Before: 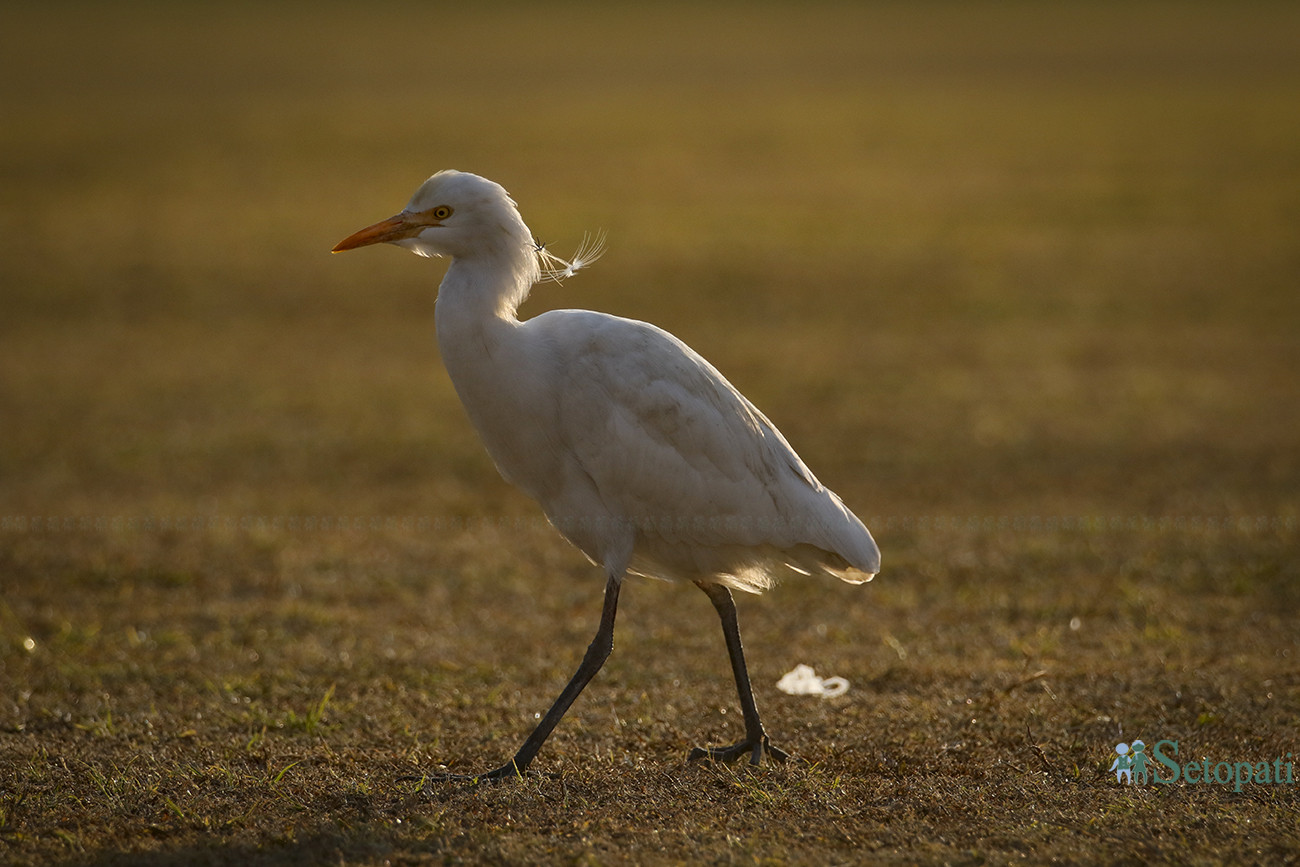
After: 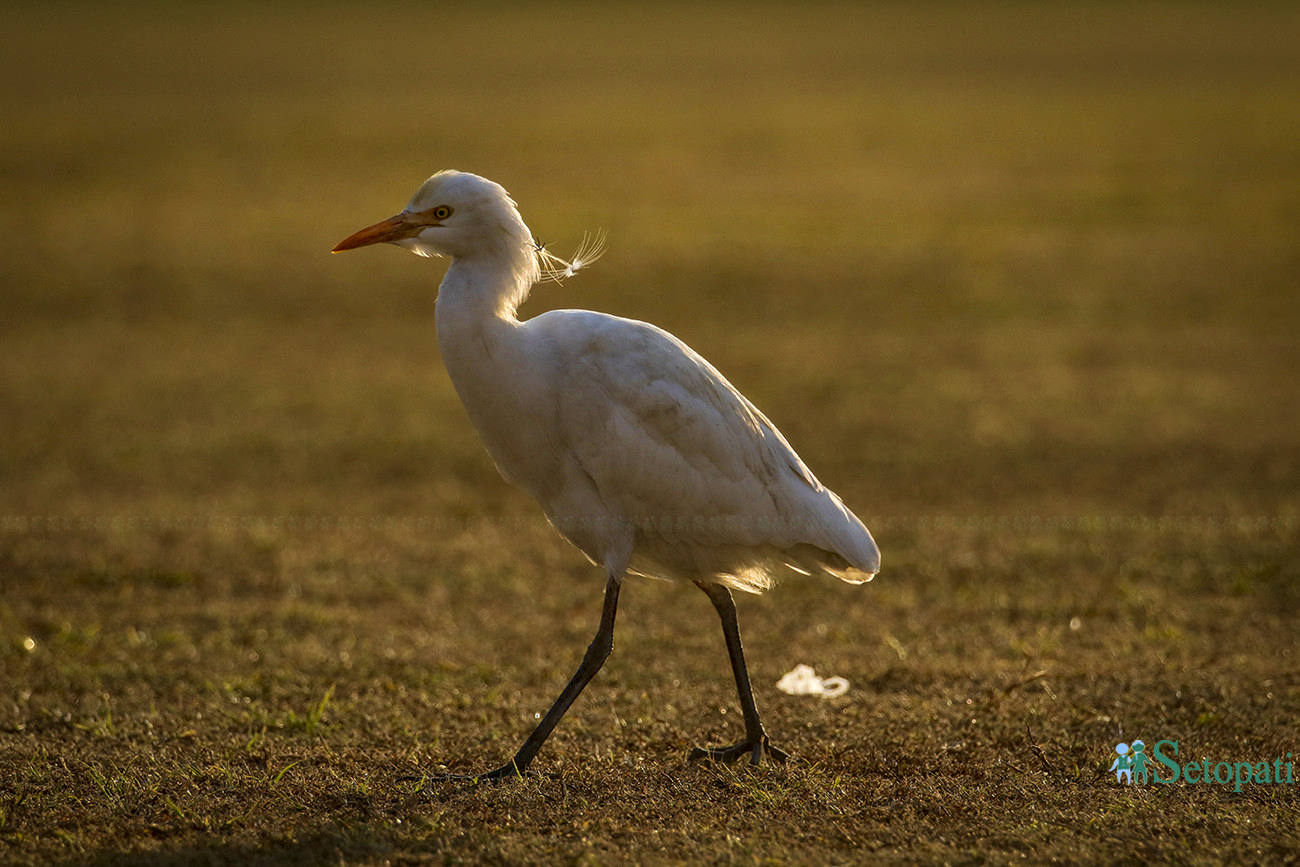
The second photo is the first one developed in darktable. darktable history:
velvia: strength 44.65%
local contrast: detail 130%
color correction: highlights b* 0.052, saturation 1.13
color zones: curves: ch0 [(0.068, 0.464) (0.25, 0.5) (0.48, 0.508) (0.75, 0.536) (0.886, 0.476) (0.967, 0.456)]; ch1 [(0.066, 0.456) (0.25, 0.5) (0.616, 0.508) (0.746, 0.56) (0.934, 0.444)]
